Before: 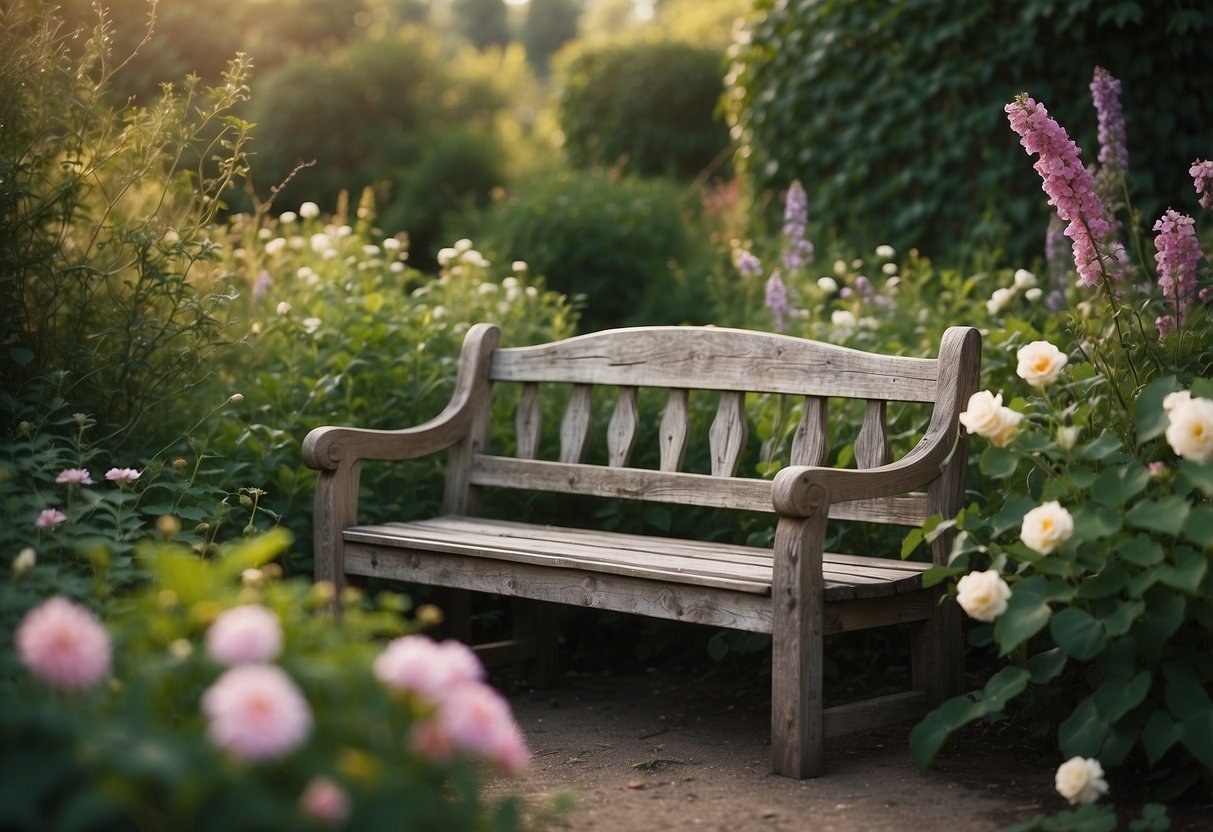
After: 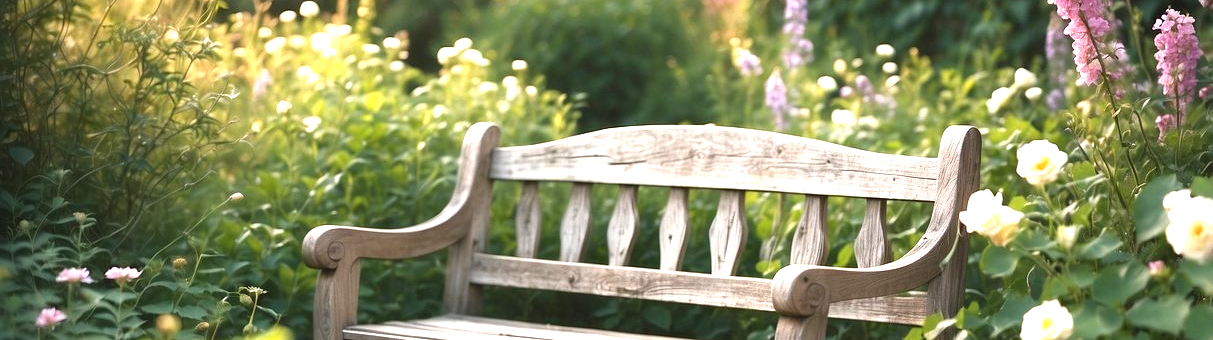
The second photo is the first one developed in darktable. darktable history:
crop and rotate: top 24.202%, bottom 34.835%
exposure: black level correction 0, exposure 1.387 EV, compensate highlight preservation false
